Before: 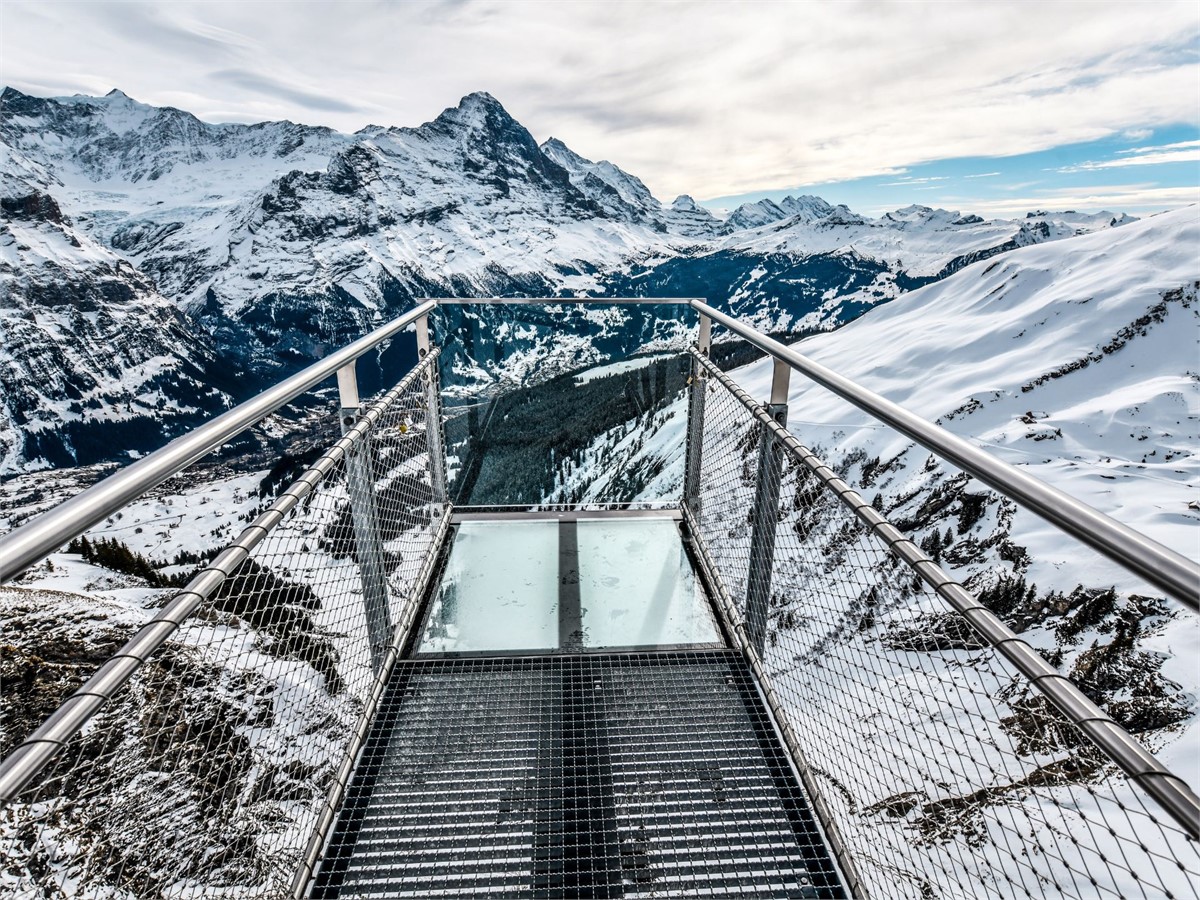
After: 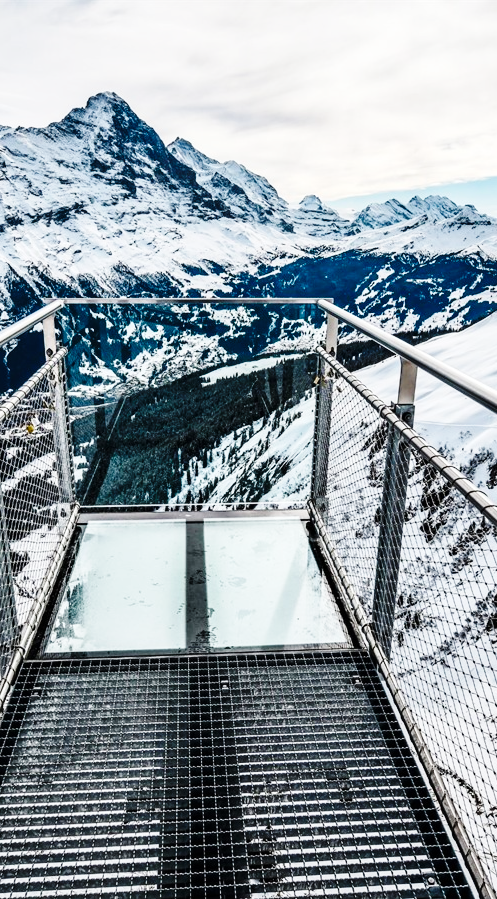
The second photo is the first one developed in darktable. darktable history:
base curve: curves: ch0 [(0, 0) (0.036, 0.025) (0.121, 0.166) (0.206, 0.329) (0.605, 0.79) (1, 1)], preserve colors none
crop: left 31.108%, right 27.4%
